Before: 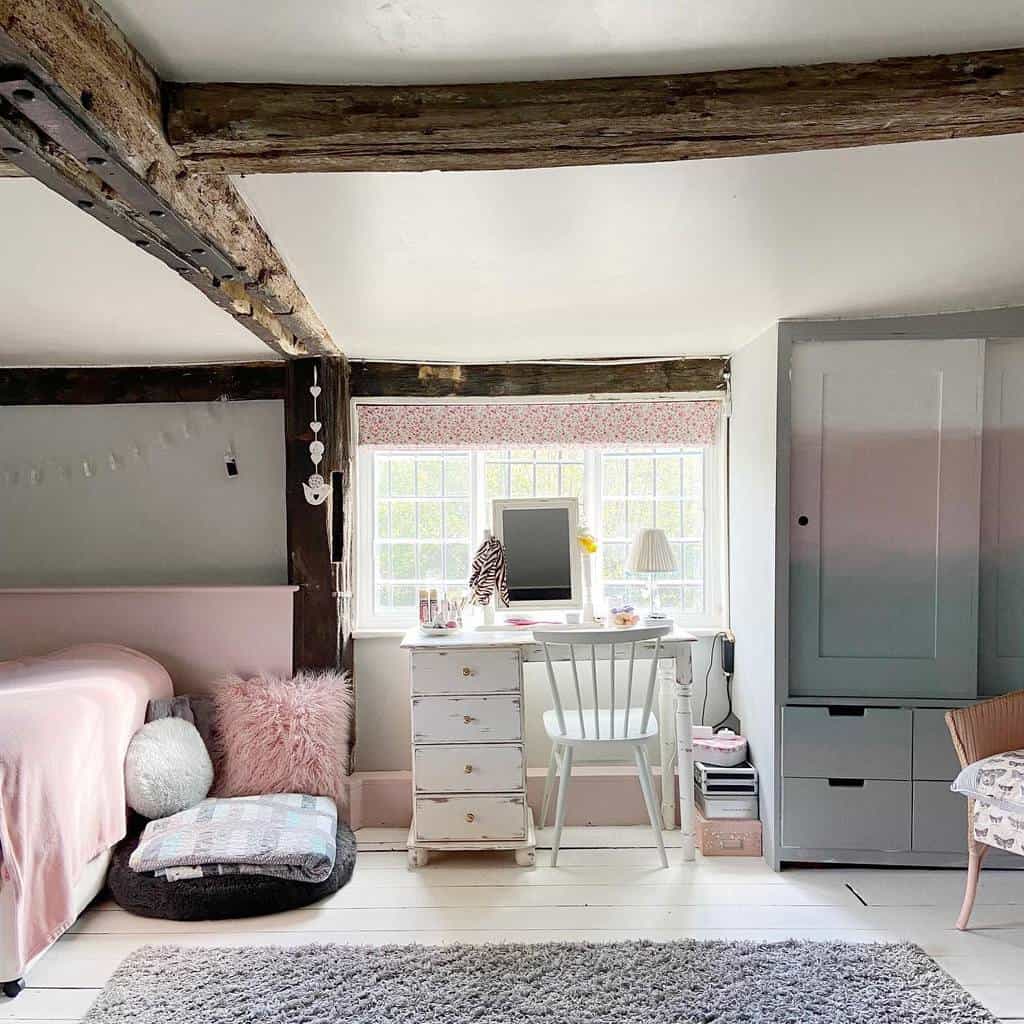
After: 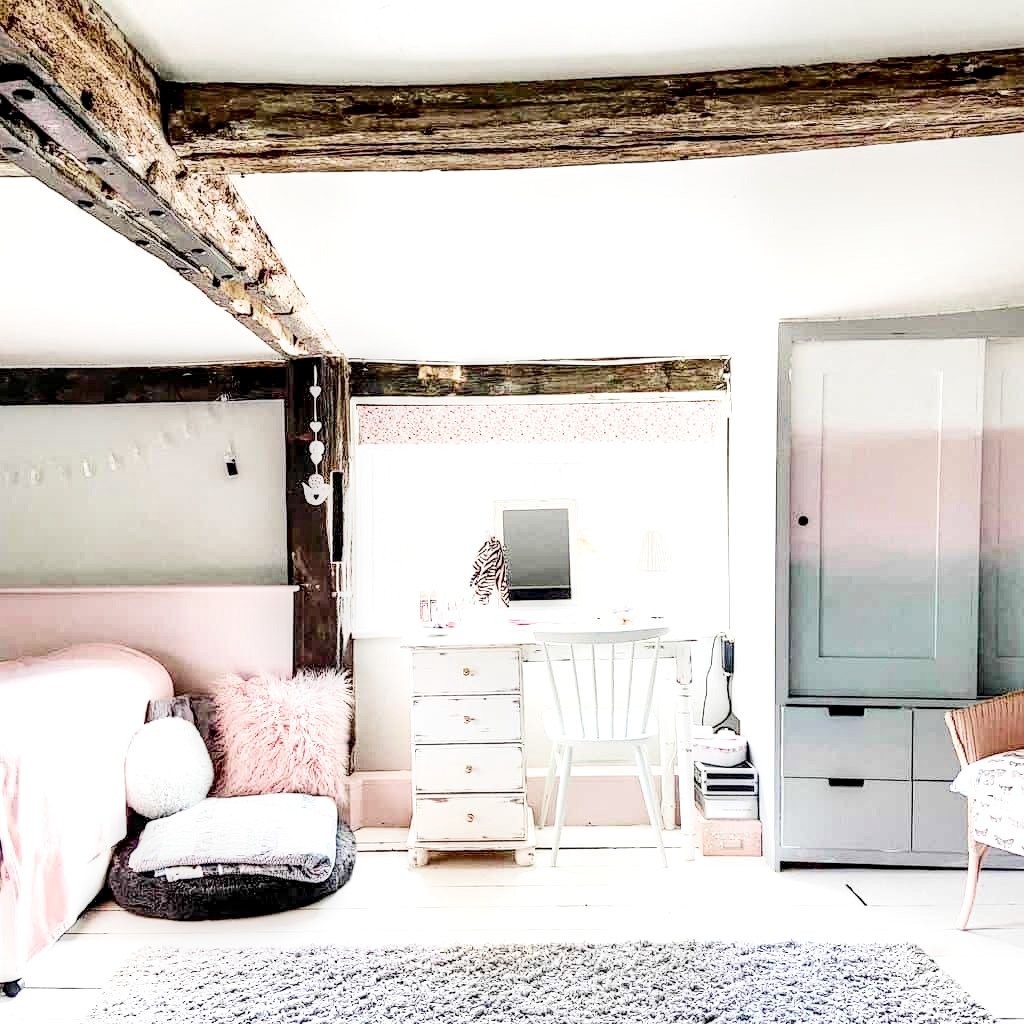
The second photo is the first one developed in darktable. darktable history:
exposure: exposure 2.048 EV, compensate exposure bias true, compensate highlight preservation false
filmic rgb: black relative exposure -8.47 EV, white relative exposure 4.67 EV, hardness 3.83, add noise in highlights 0.101, color science v4 (2020), type of noise poissonian
contrast brightness saturation: contrast 0.223
local contrast: highlights 21%, shadows 70%, detail 171%
